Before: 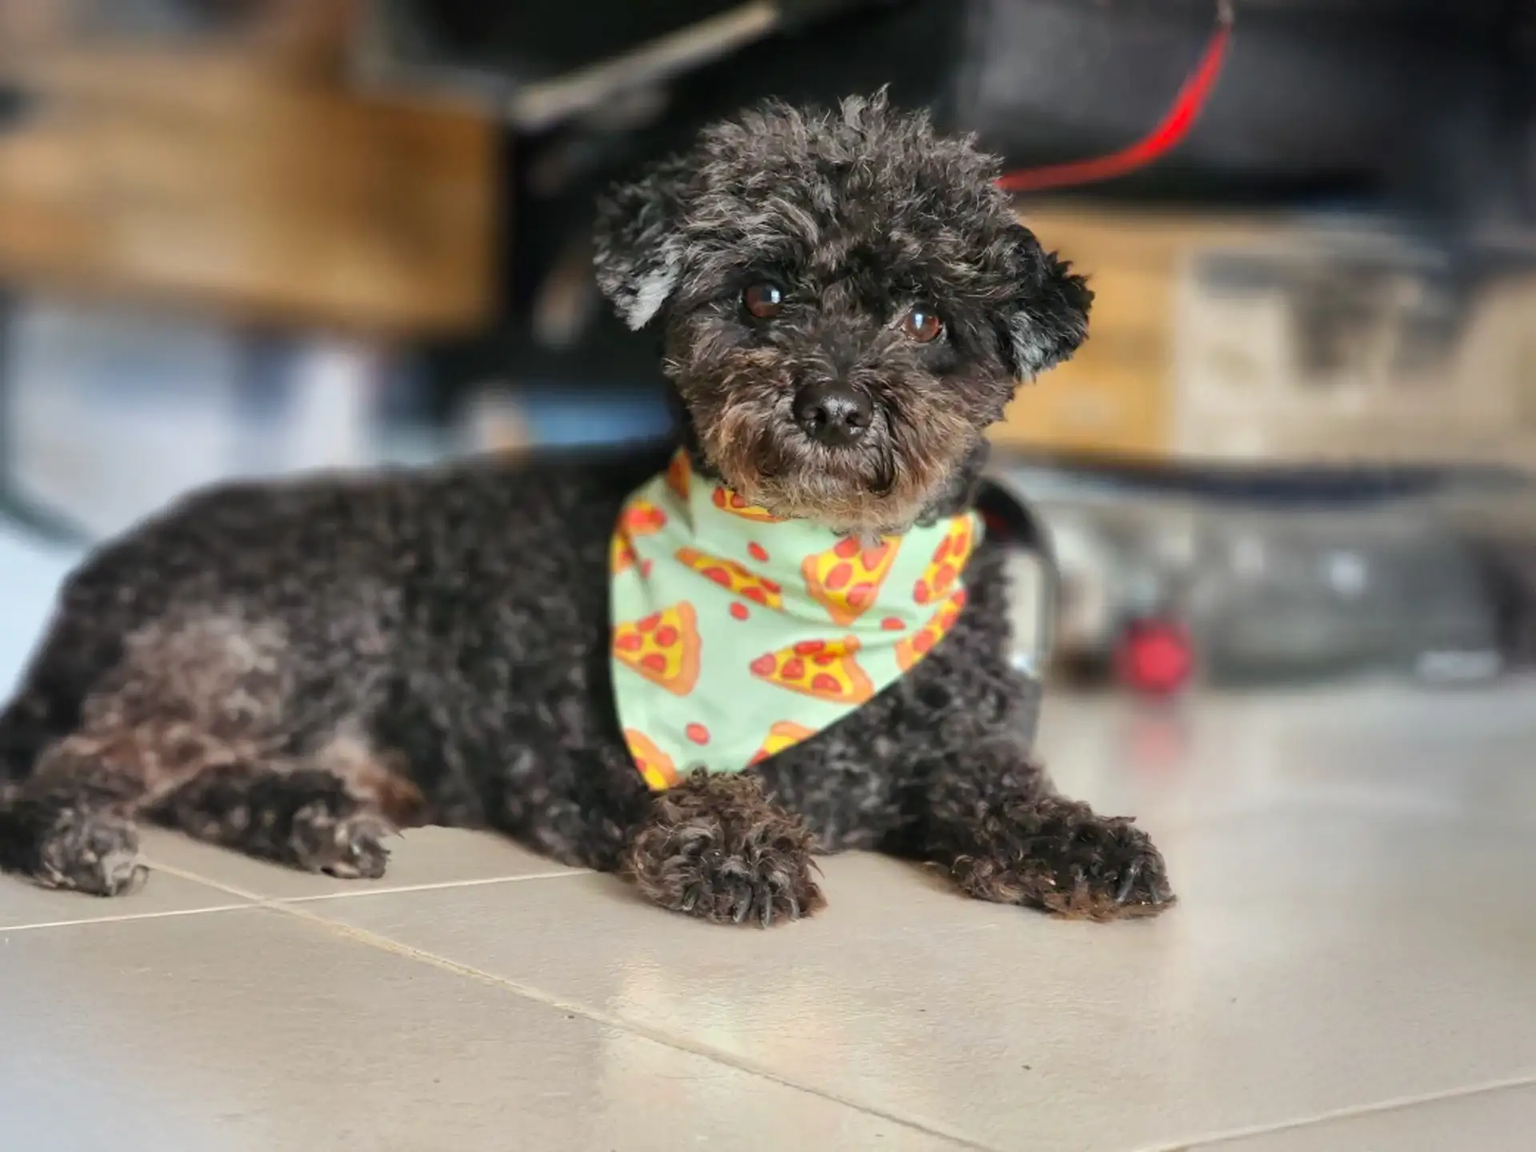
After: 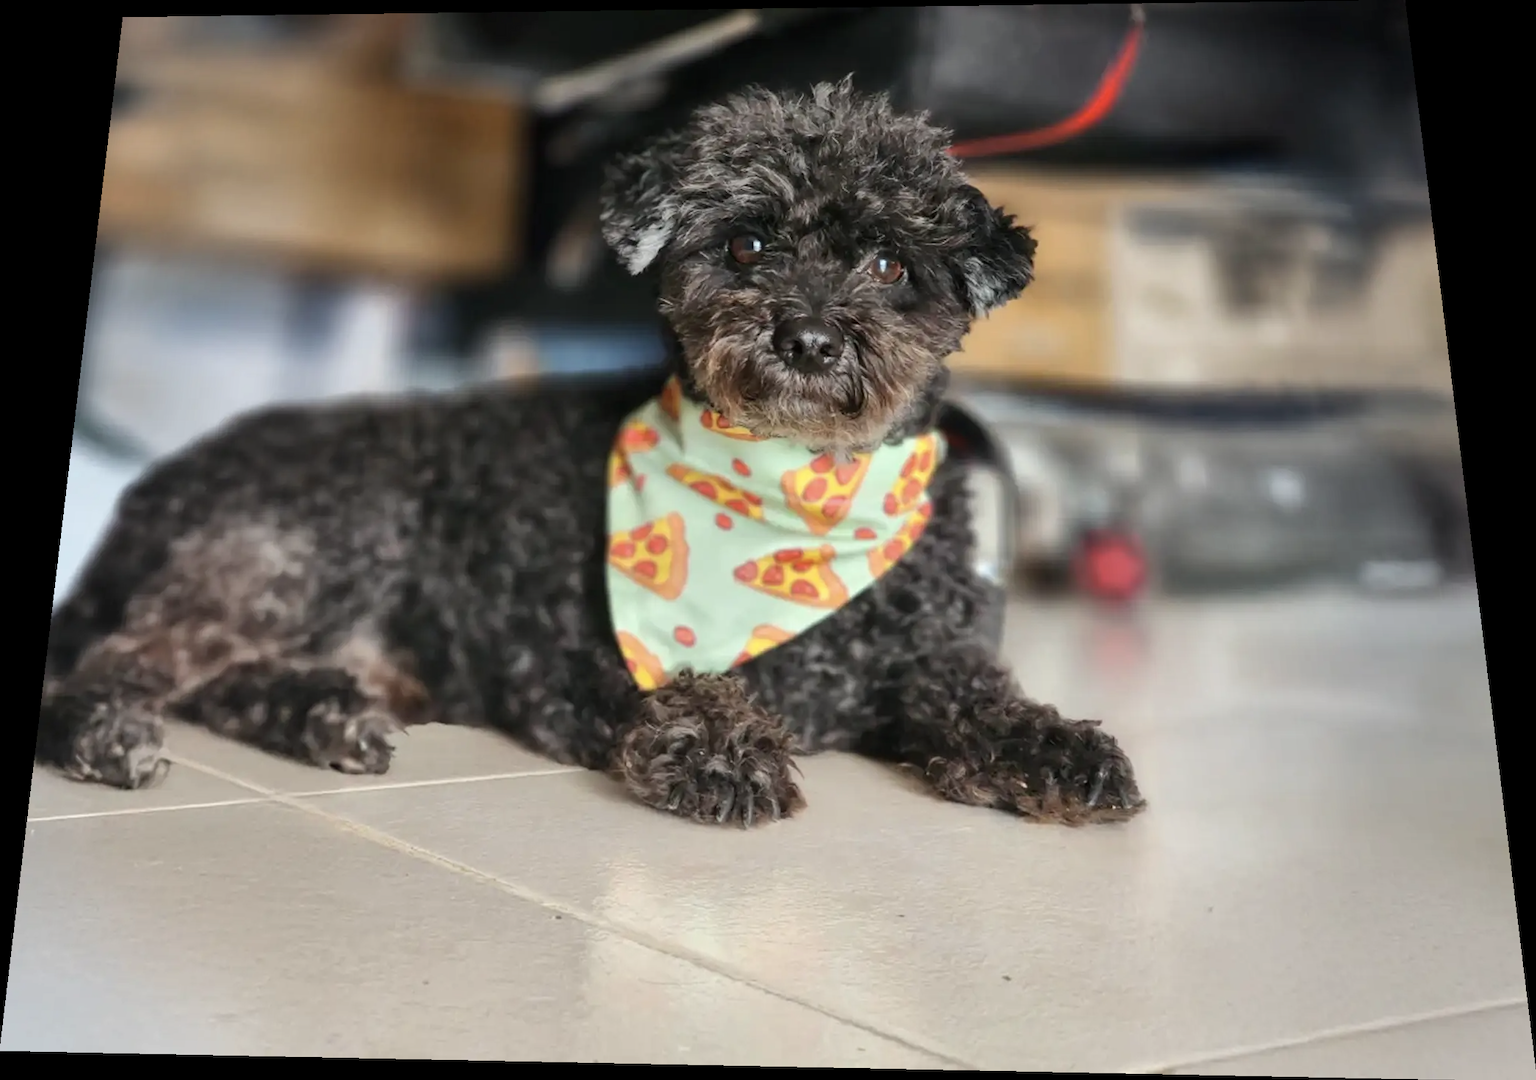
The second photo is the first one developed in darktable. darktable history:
contrast brightness saturation: contrast 0.06, brightness -0.01, saturation -0.23
rotate and perspective: rotation 0.128°, lens shift (vertical) -0.181, lens shift (horizontal) -0.044, shear 0.001, automatic cropping off
